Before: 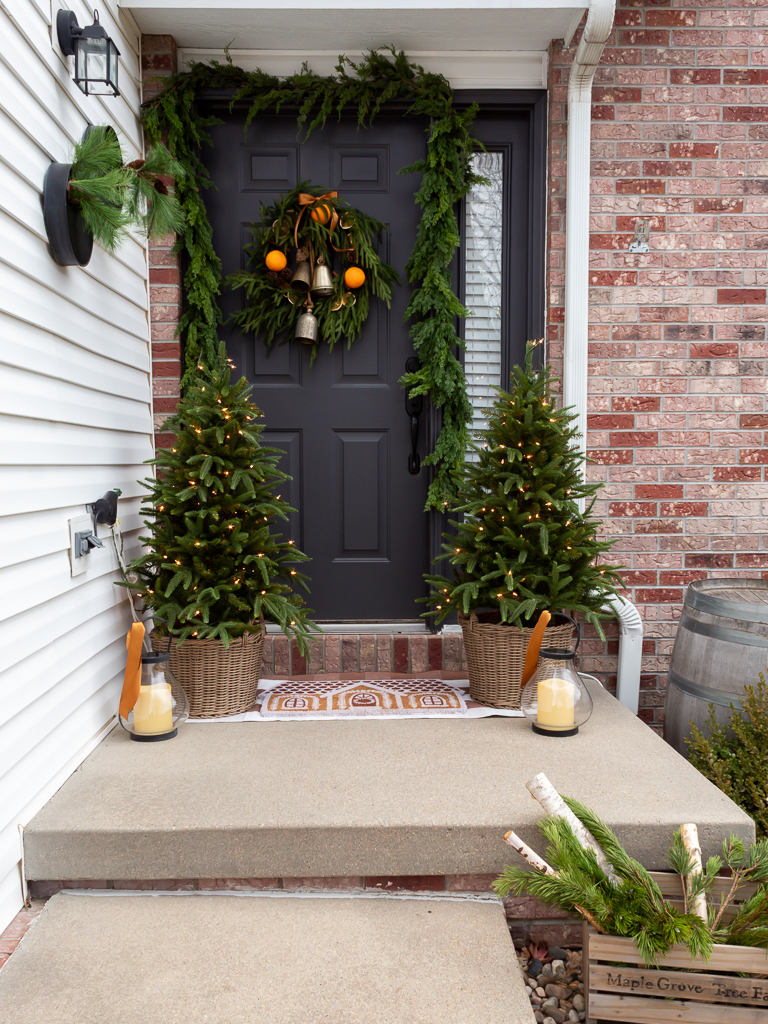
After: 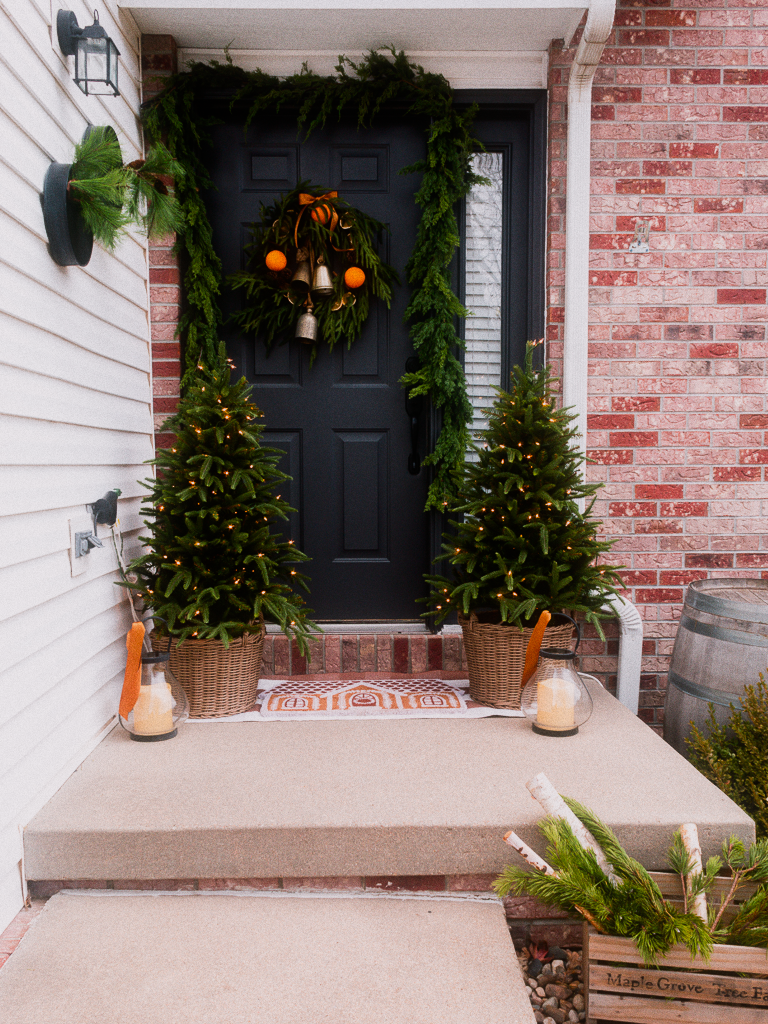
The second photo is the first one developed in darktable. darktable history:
rgb primaries: red hue -0.035, red purity 1.02, green hue 0.052, green purity 0.95, blue hue -0.122, blue purity 0.95
color balance rgb: shadows lift › chroma 2%, shadows lift › hue 217.2°, power › chroma 0.25%, power › hue 60°, highlights gain › chroma 1.5%, highlights gain › hue 309.6°, global offset › luminance -0.25%, perceptual saturation grading › global saturation 15%, global vibrance 15%
sigmoid: contrast 1.7
grain "film": coarseness 0.09 ISO
contrast equalizer: octaves 7, y [[0.6 ×6], [0.55 ×6], [0 ×6], [0 ×6], [0 ×6]], mix -0.3
diffuse or sharpen "bloom 20%": radius span 32, 1st order speed 50%, 2nd order speed 50%, 3rd order speed 50%, 4th order speed 50% | blend: blend mode normal, opacity 20%; mask: uniform (no mask)
